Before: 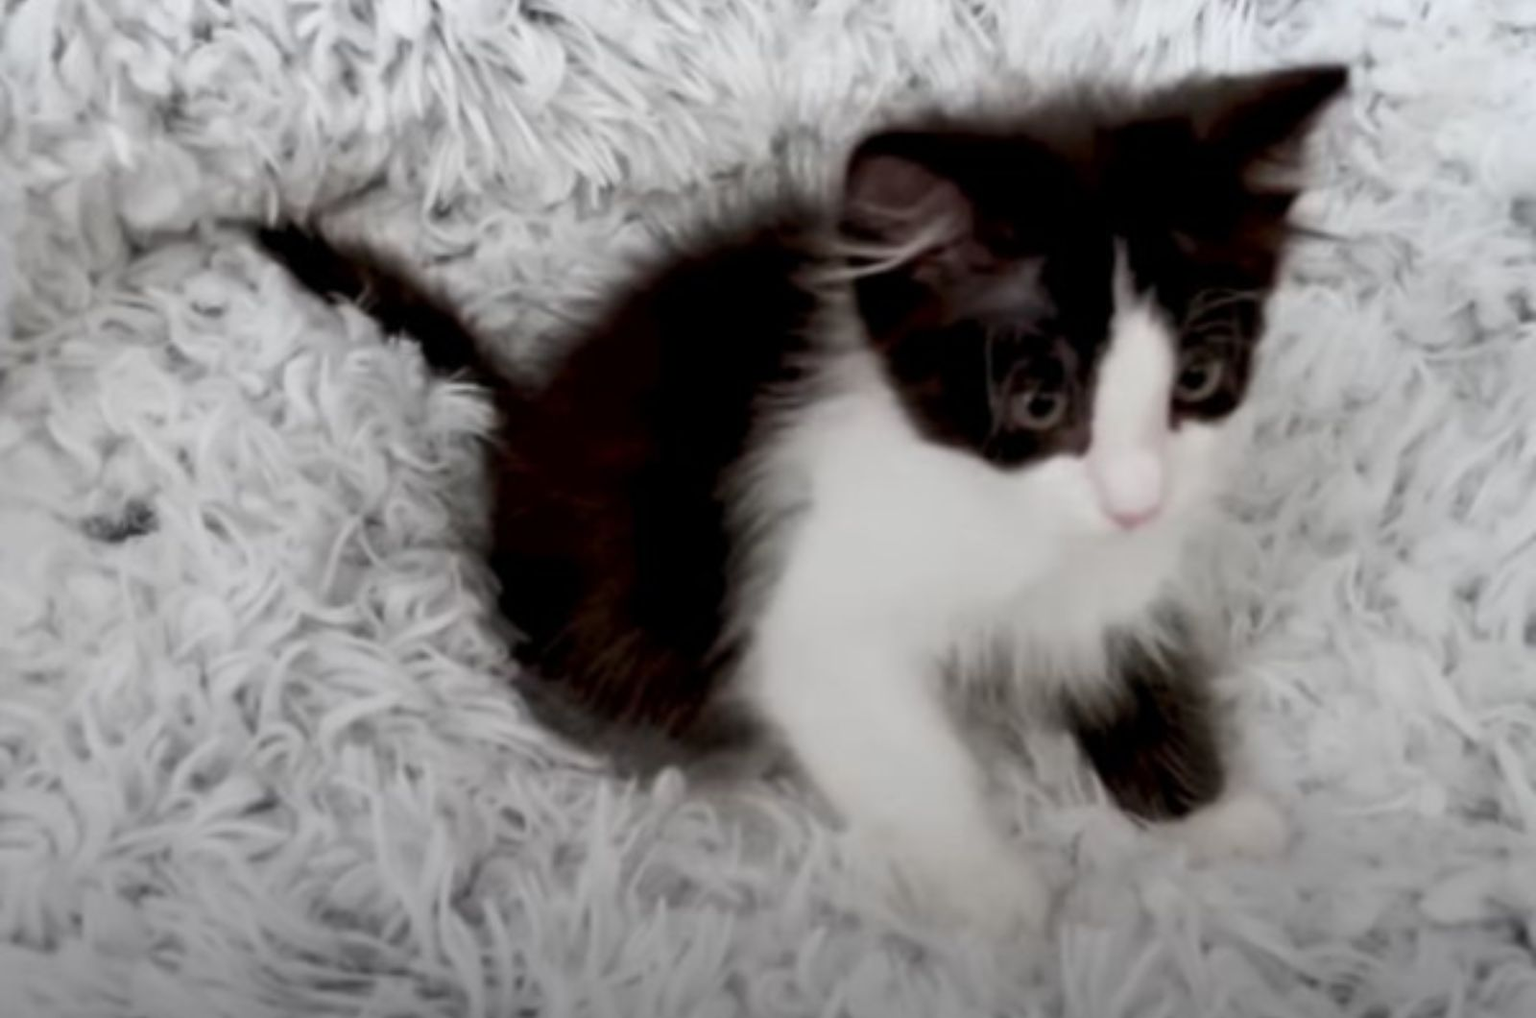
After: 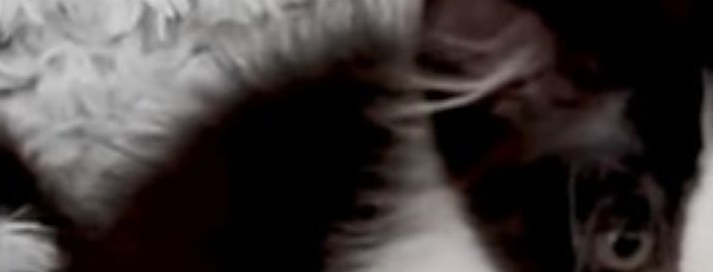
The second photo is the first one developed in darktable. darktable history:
crop: left 28.653%, top 16.782%, right 26.779%, bottom 57.521%
sharpen: on, module defaults
